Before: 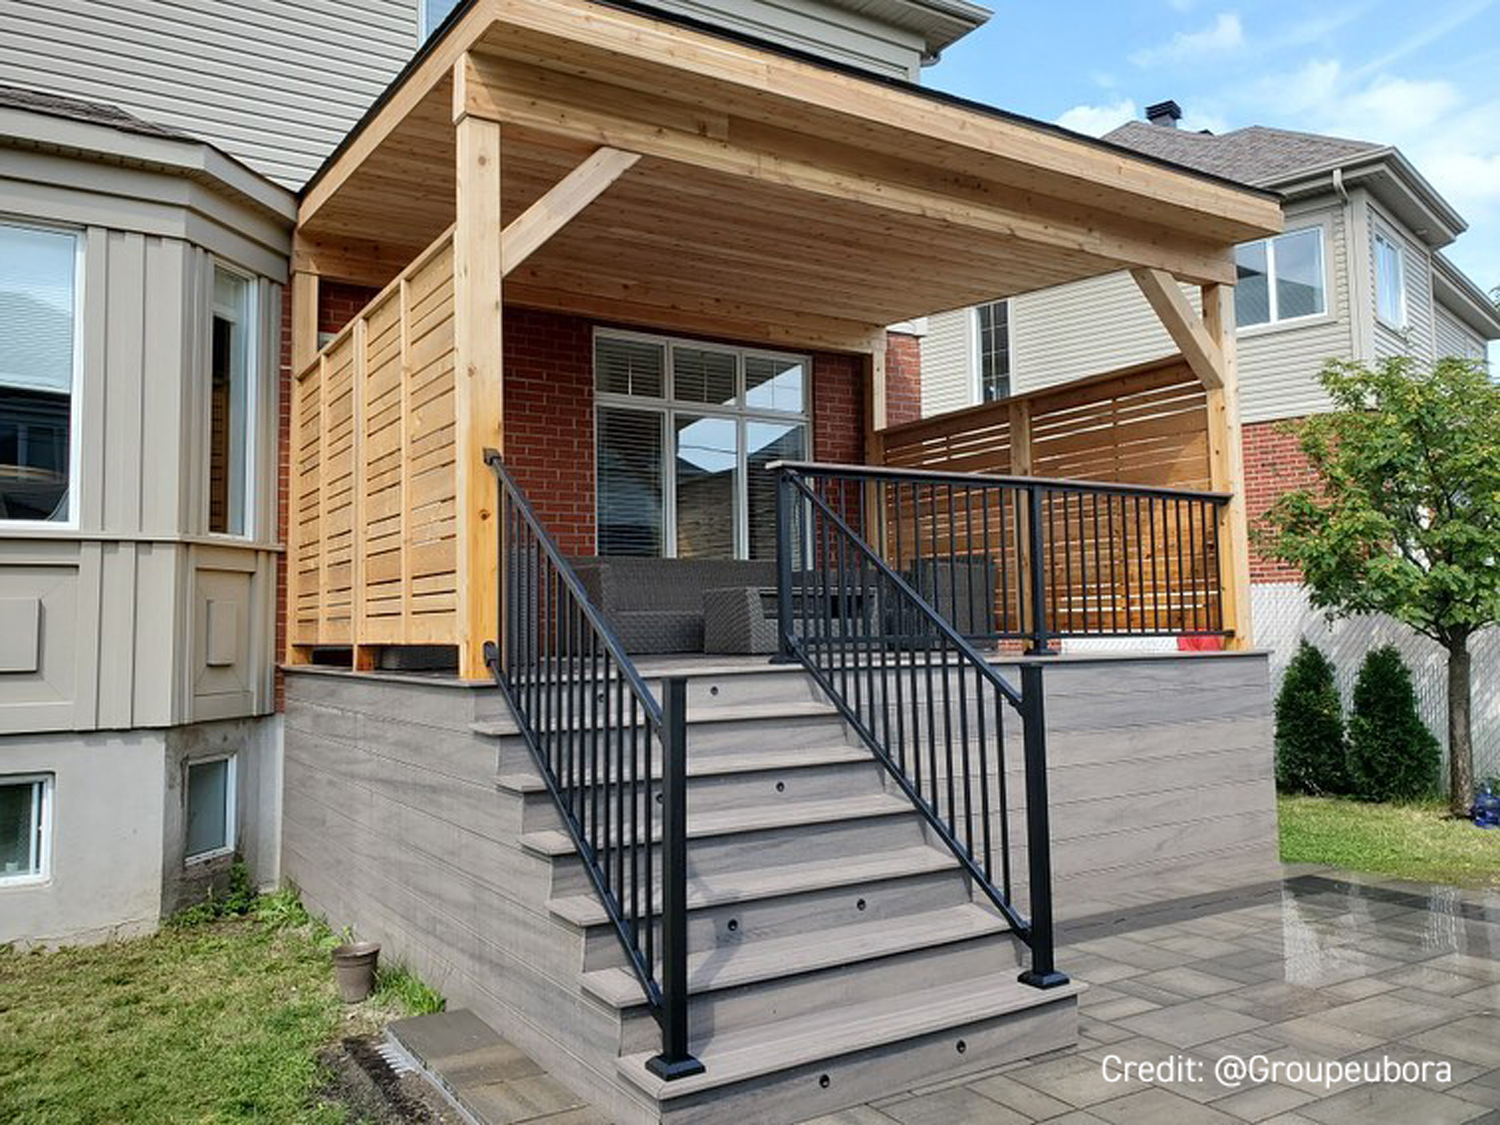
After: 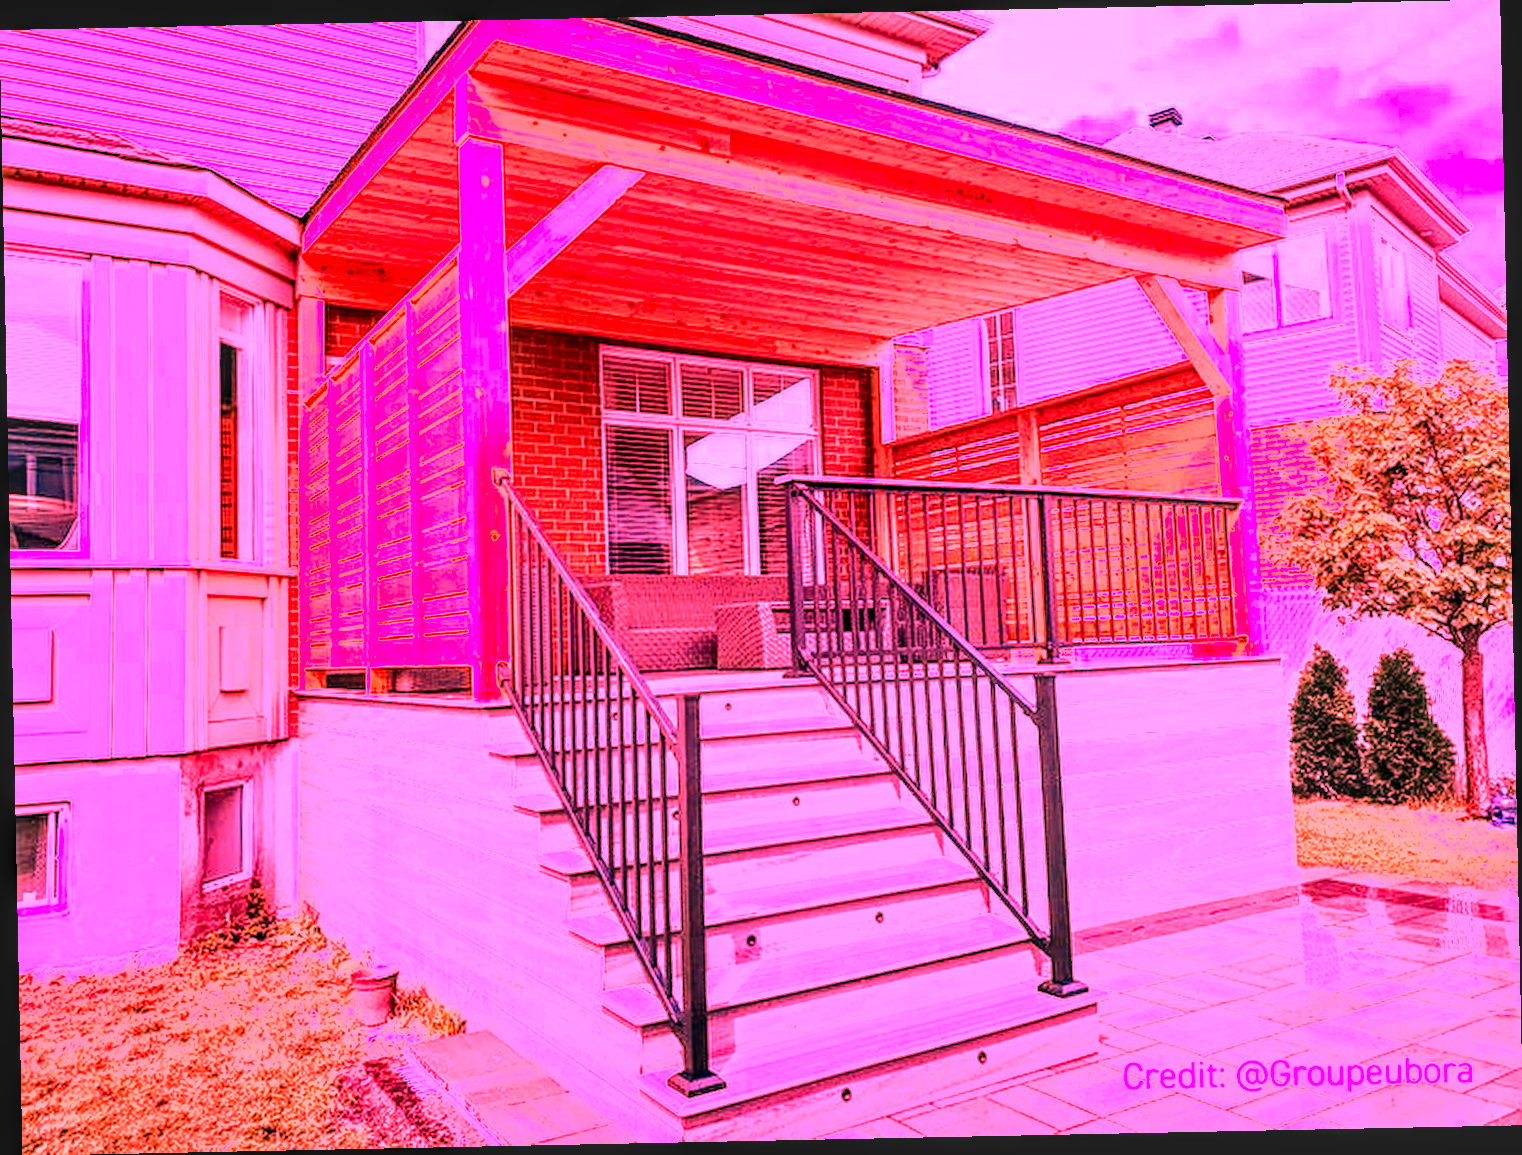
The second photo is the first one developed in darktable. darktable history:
white balance: red 4.26, blue 1.802
rotate and perspective: rotation -1.17°, automatic cropping off
local contrast: highlights 60%, shadows 60%, detail 160%
tone equalizer: -8 EV -0.55 EV
